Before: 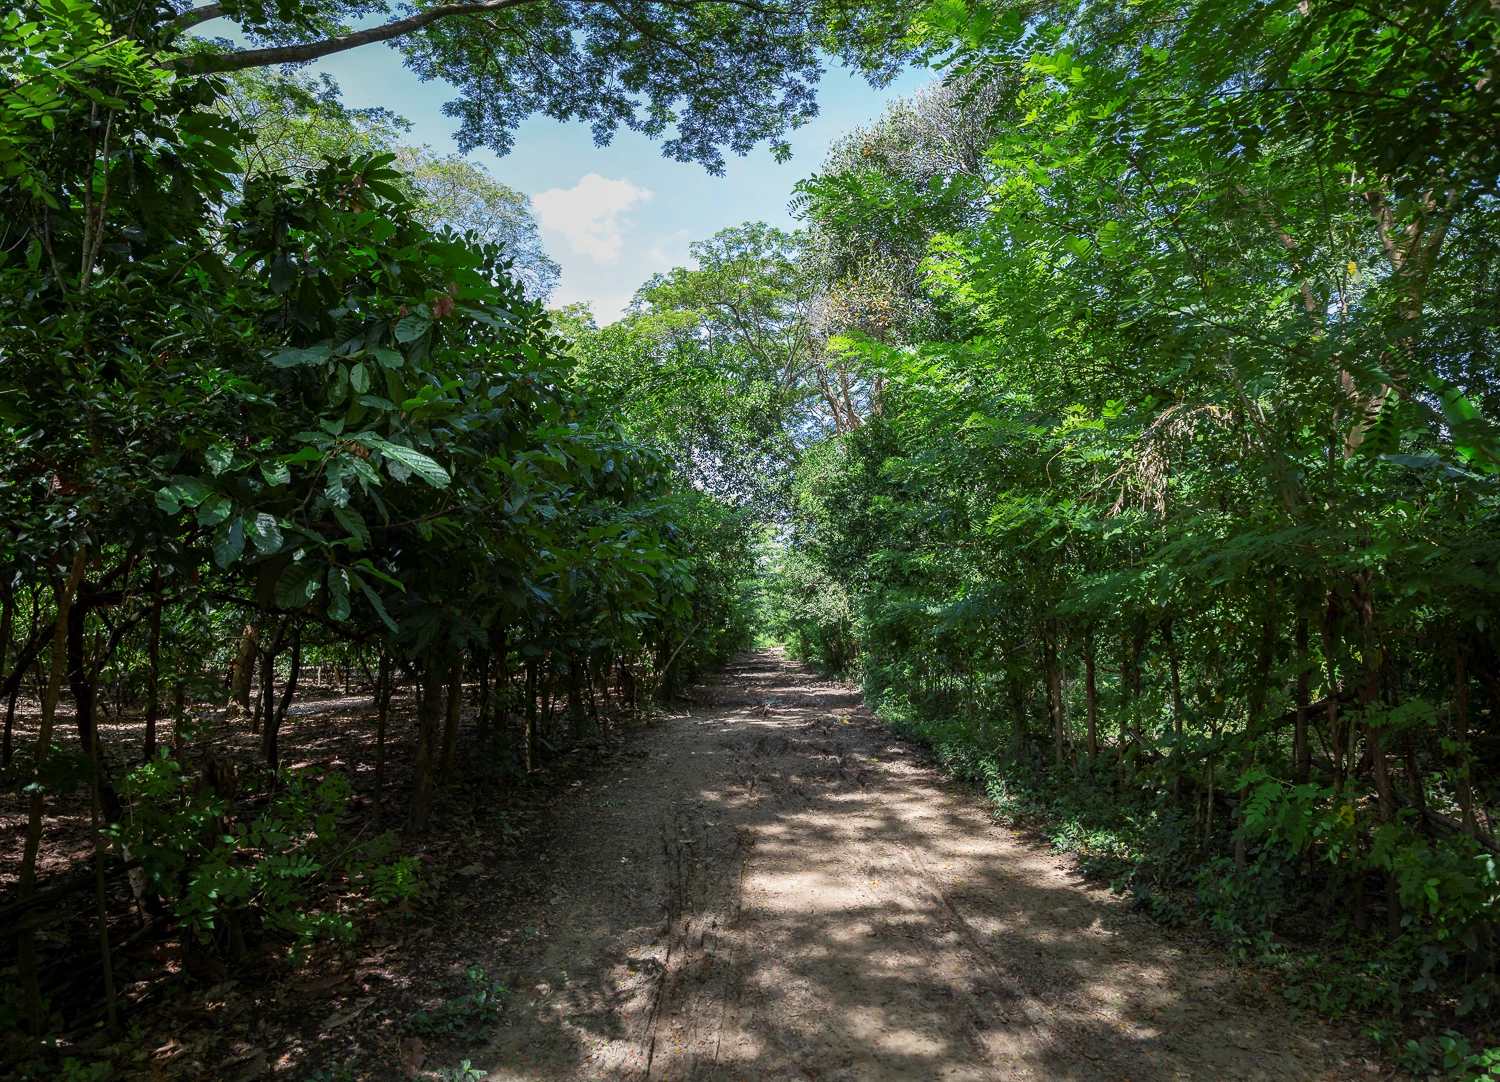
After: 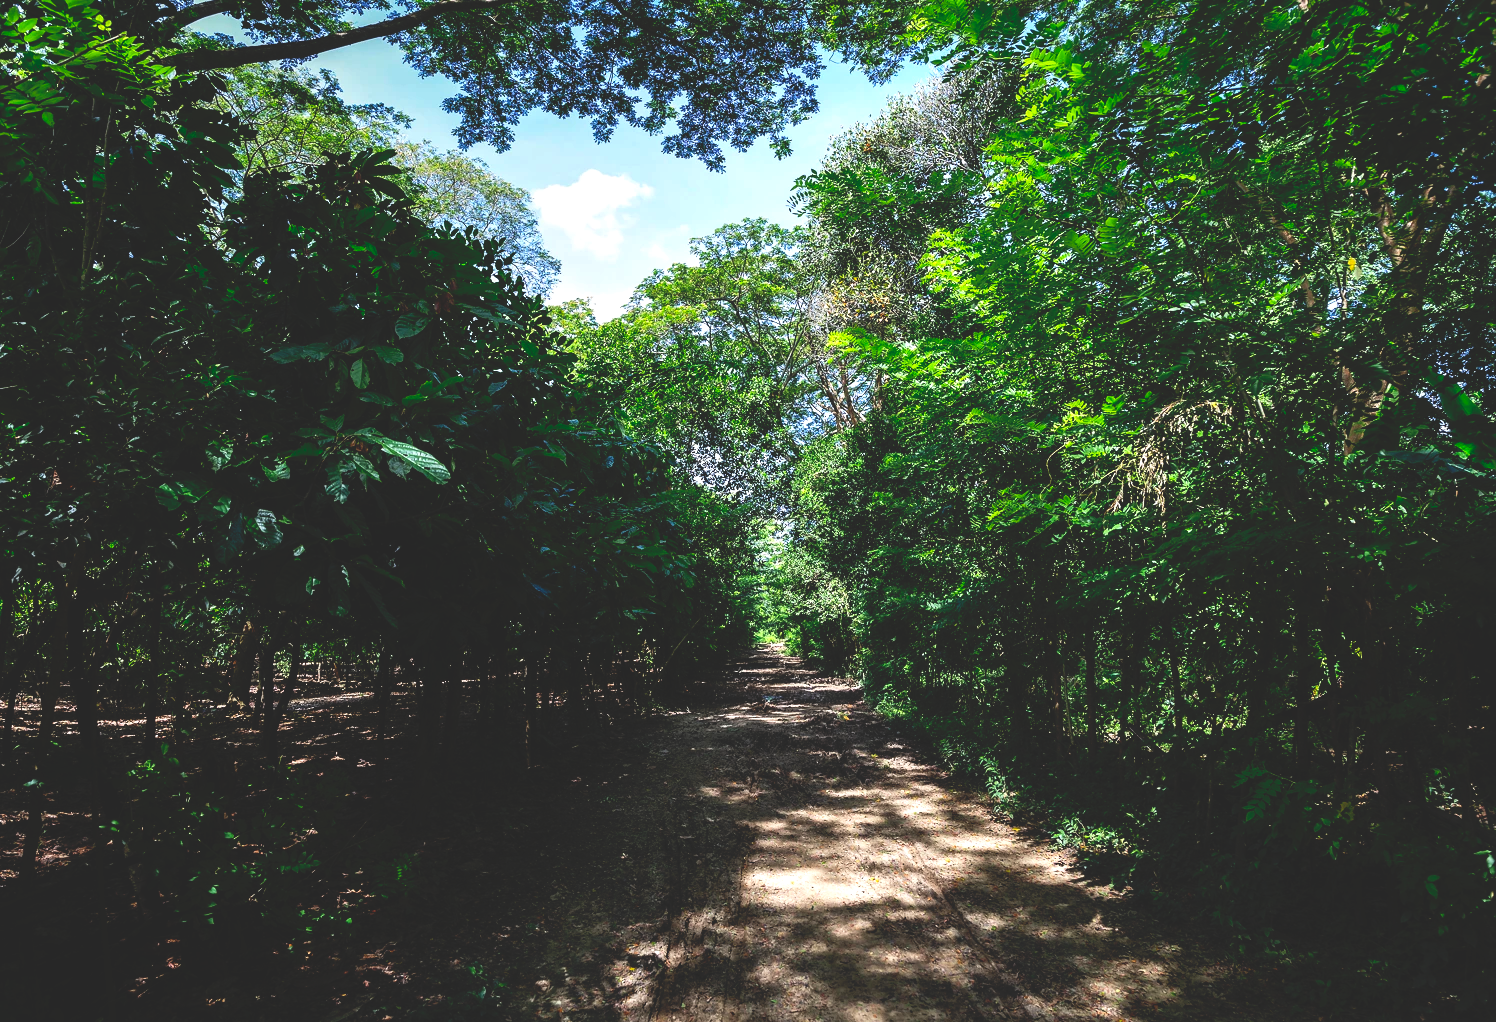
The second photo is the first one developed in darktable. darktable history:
exposure: black level correction 0.001, exposure 0.5 EV, compensate exposure bias true, compensate highlight preservation false
crop: top 0.448%, right 0.264%, bottom 5.045%
base curve: curves: ch0 [(0, 0.02) (0.083, 0.036) (1, 1)], preserve colors none
